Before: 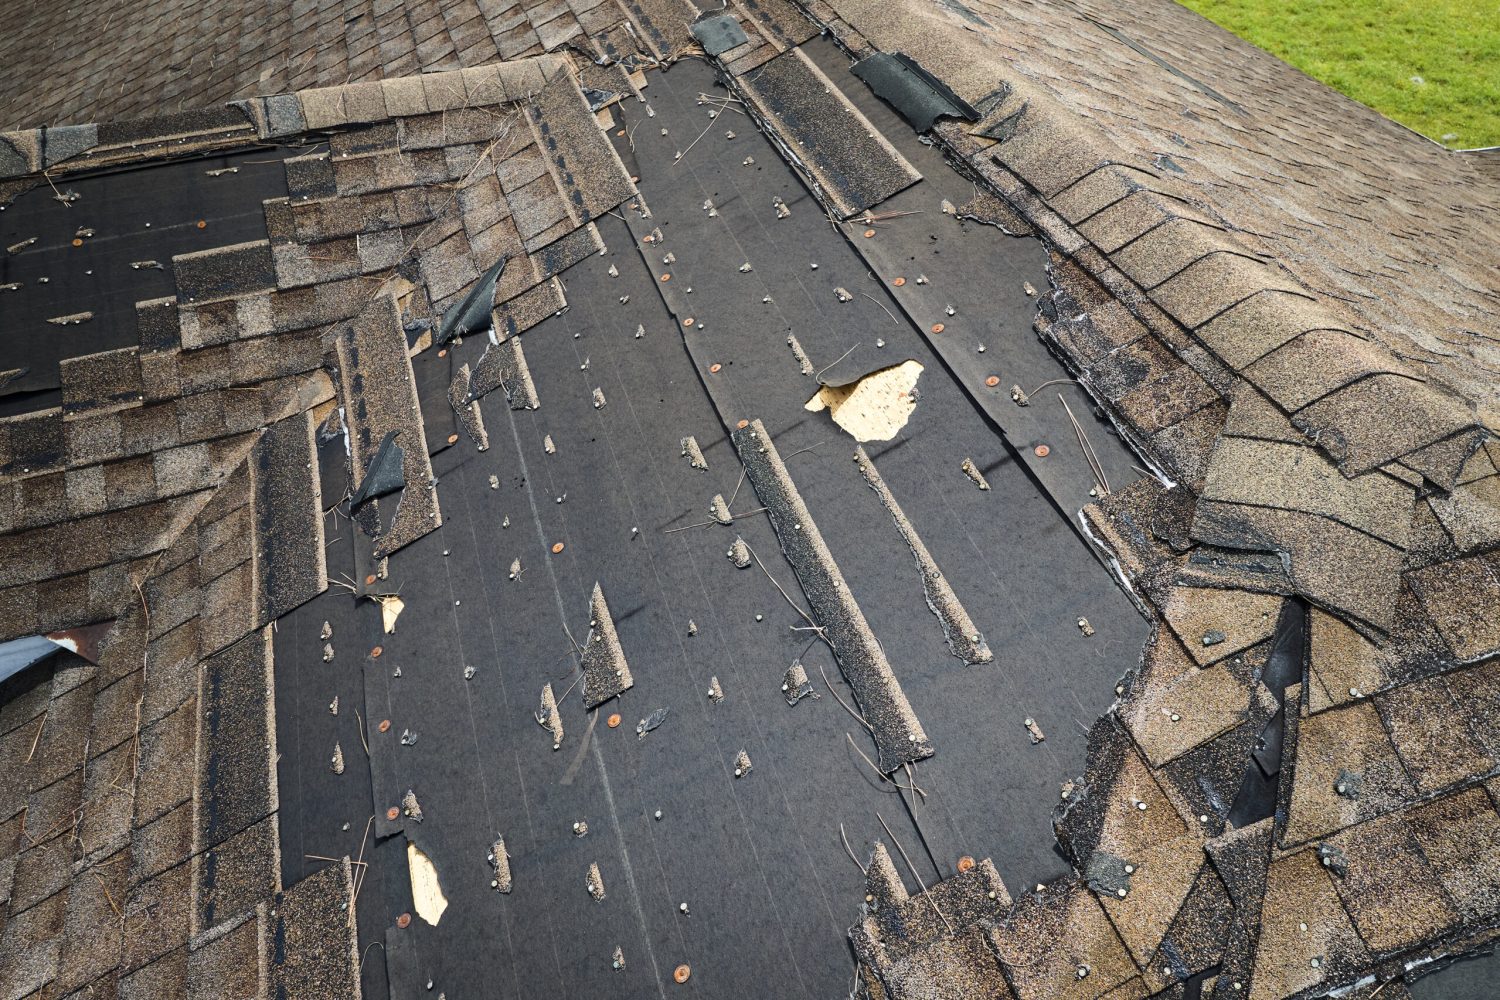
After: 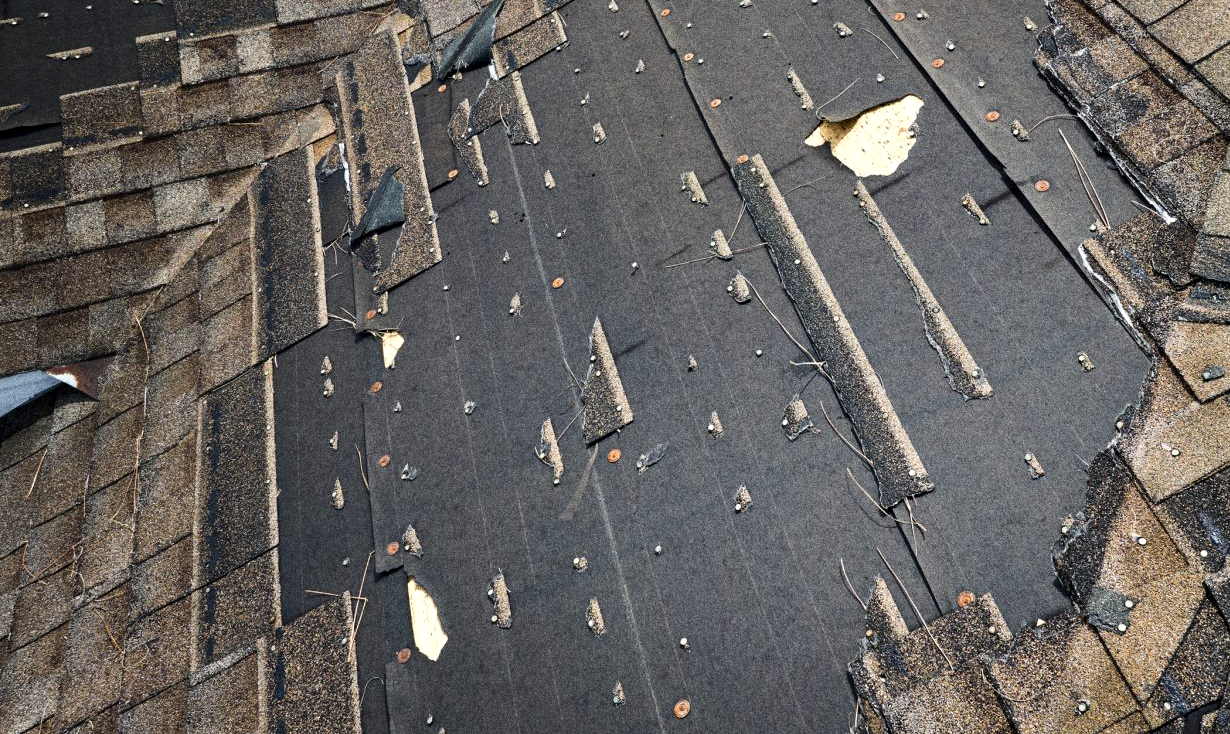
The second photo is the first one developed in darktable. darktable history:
grain: strength 49.07%
crop: top 26.531%, right 17.959%
contrast equalizer: octaves 7, y [[0.6 ×6], [0.55 ×6], [0 ×6], [0 ×6], [0 ×6]], mix 0.3
